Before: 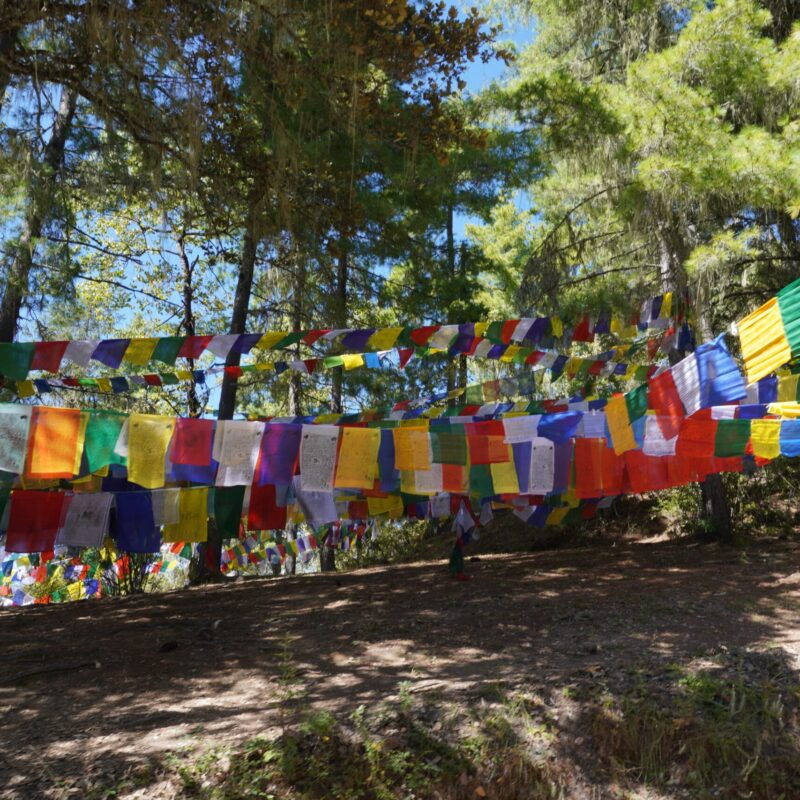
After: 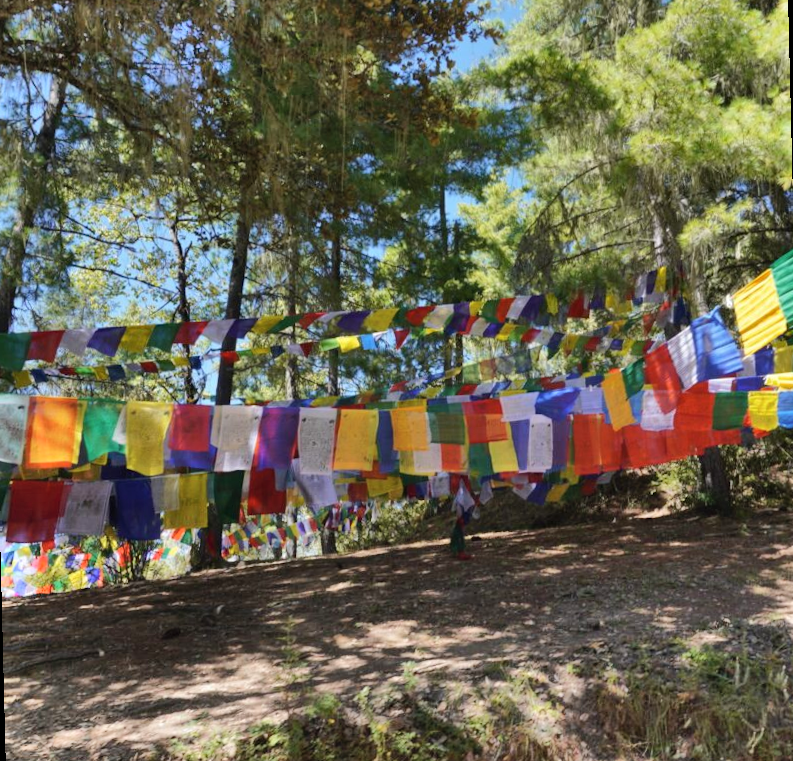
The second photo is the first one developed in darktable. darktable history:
rotate and perspective: rotation -1.42°, crop left 0.016, crop right 0.984, crop top 0.035, crop bottom 0.965
shadows and highlights: shadows 75, highlights -25, soften with gaussian
